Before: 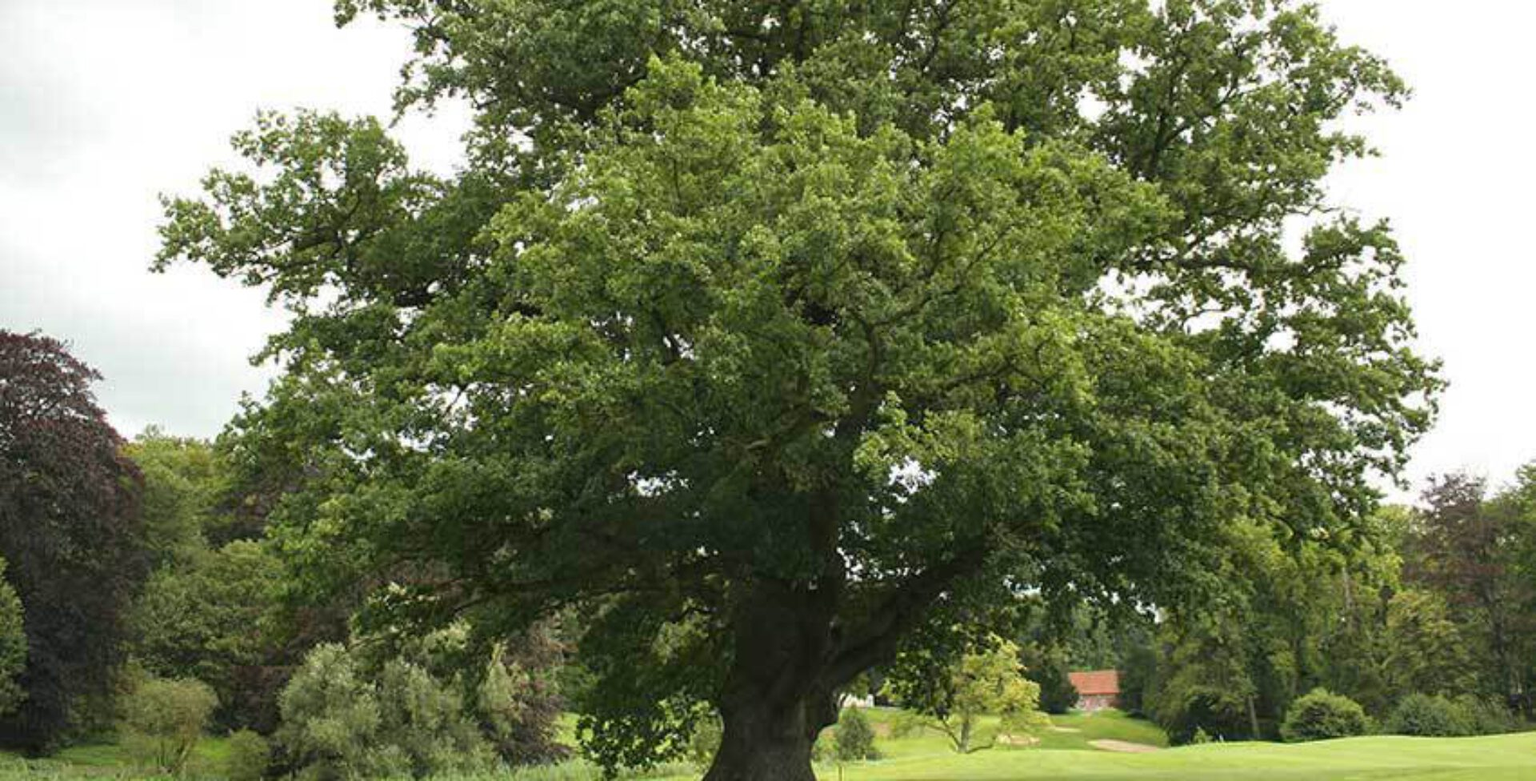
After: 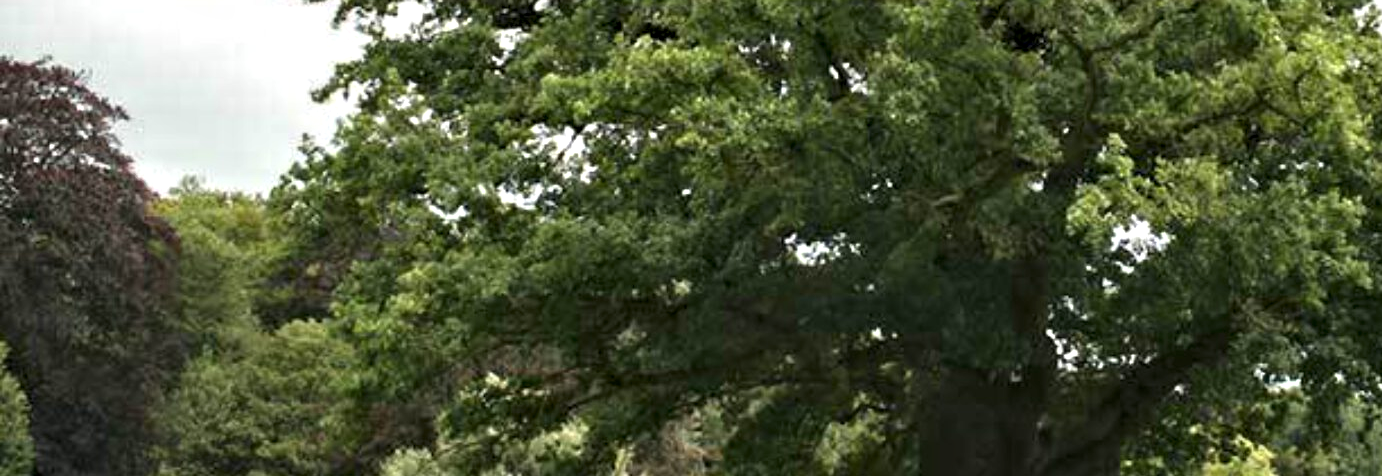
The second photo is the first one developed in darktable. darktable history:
crop: top 36.425%, right 28.004%, bottom 14.762%
tone equalizer: smoothing diameter 24.96%, edges refinement/feathering 8.79, preserve details guided filter
contrast equalizer: y [[0.513, 0.565, 0.608, 0.562, 0.512, 0.5], [0.5 ×6], [0.5, 0.5, 0.5, 0.528, 0.598, 0.658], [0 ×6], [0 ×6]]
